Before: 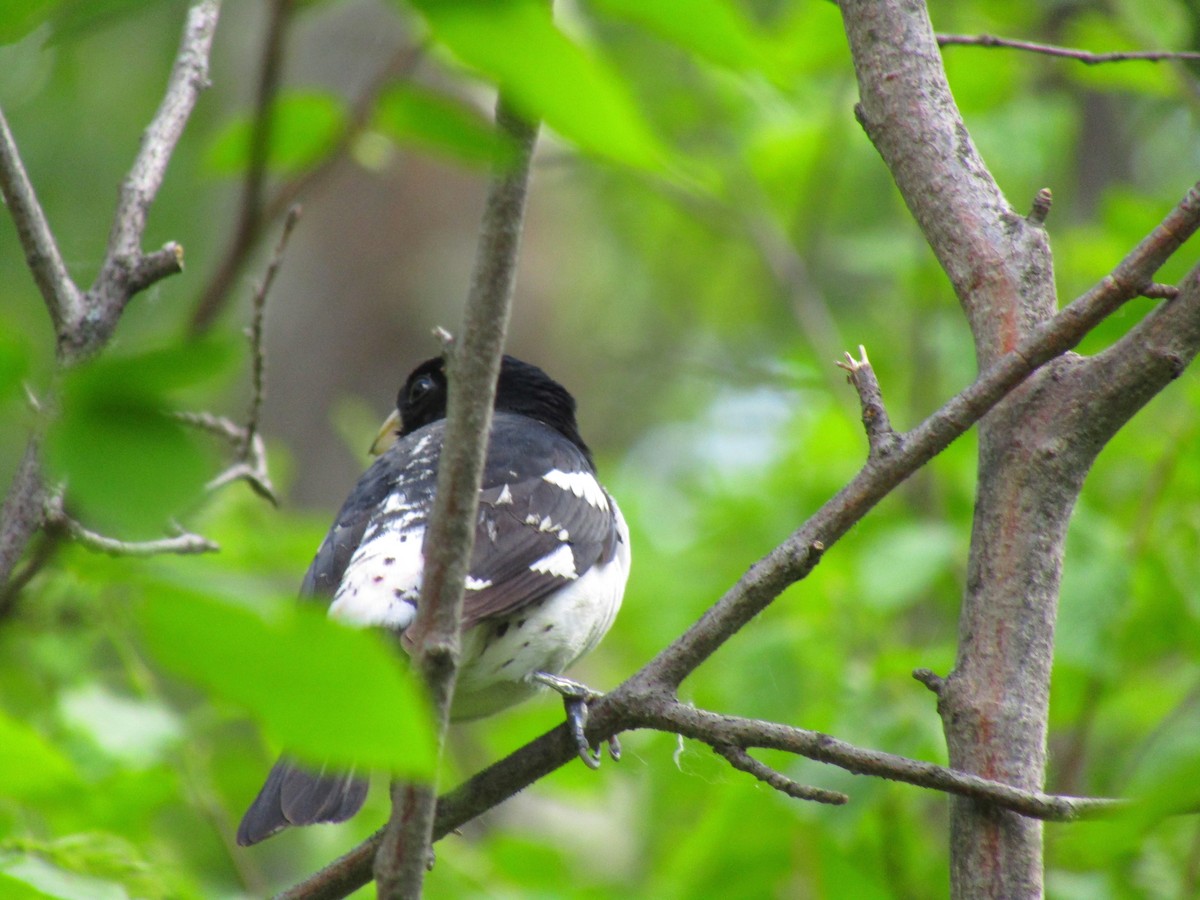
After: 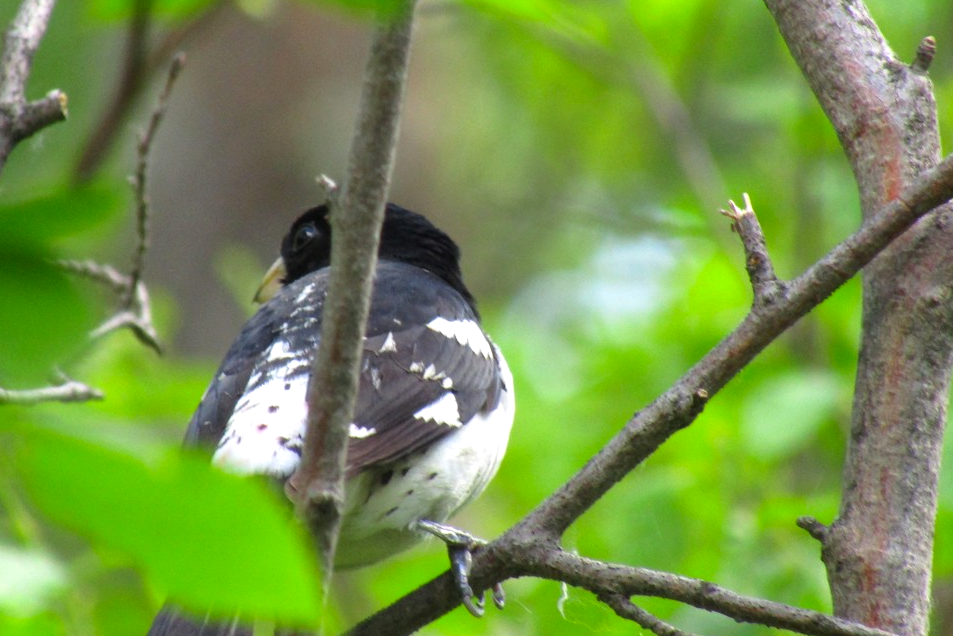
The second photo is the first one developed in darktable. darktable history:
base curve: preserve colors none
crop: left 9.712%, top 16.928%, right 10.845%, bottom 12.332%
color balance: contrast 10%
tone equalizer: on, module defaults
